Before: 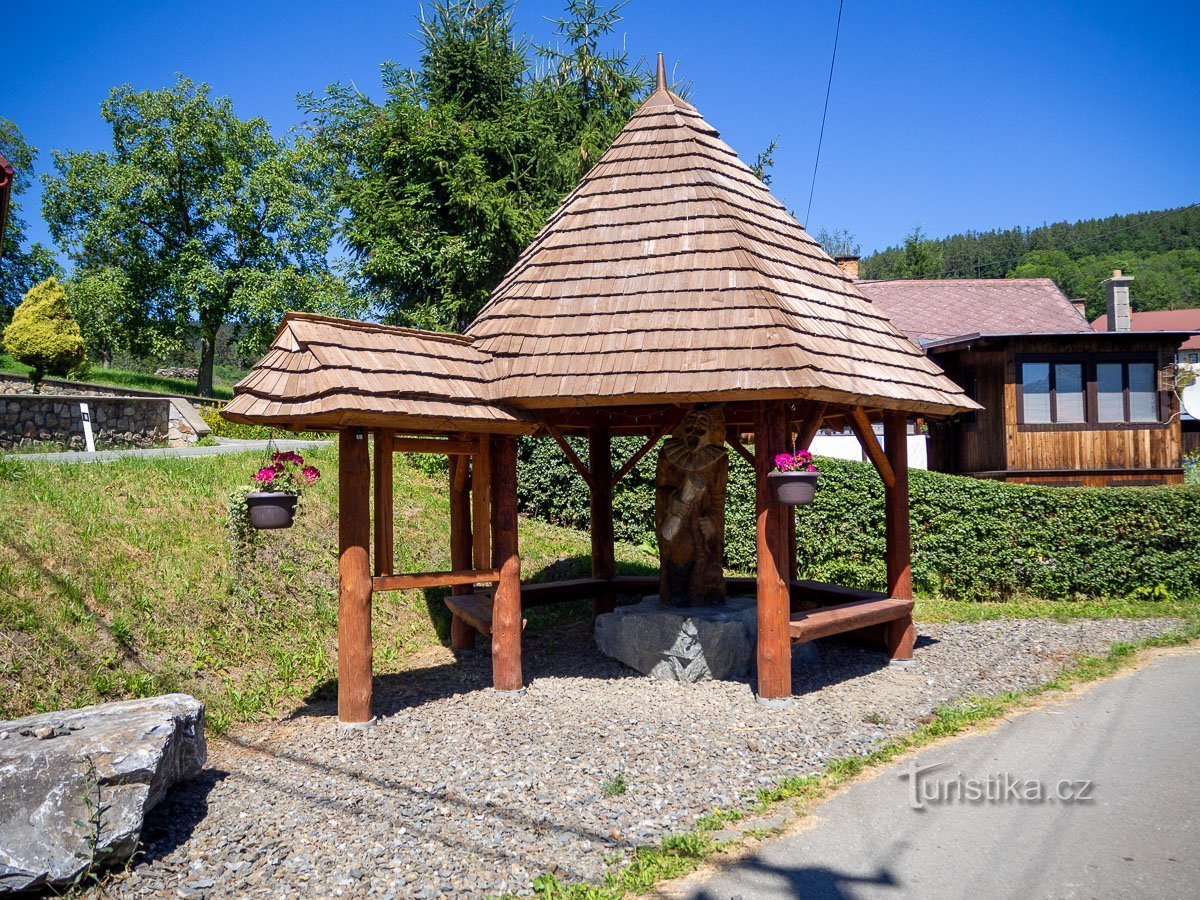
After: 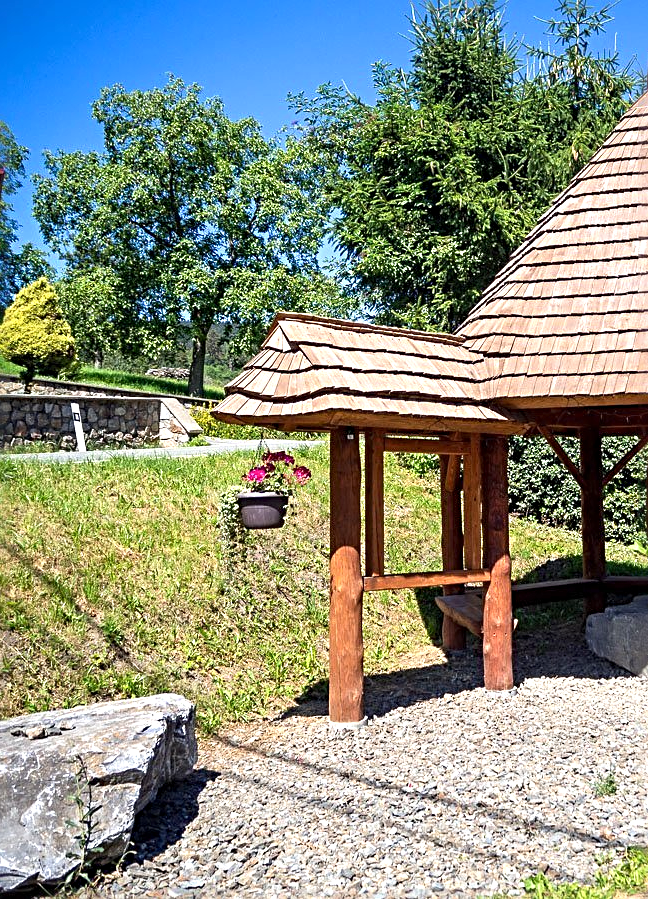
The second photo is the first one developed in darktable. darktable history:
crop: left 0.785%, right 45.162%, bottom 0.088%
exposure: exposure 0.575 EV, compensate highlight preservation false
sharpen: radius 3.998
